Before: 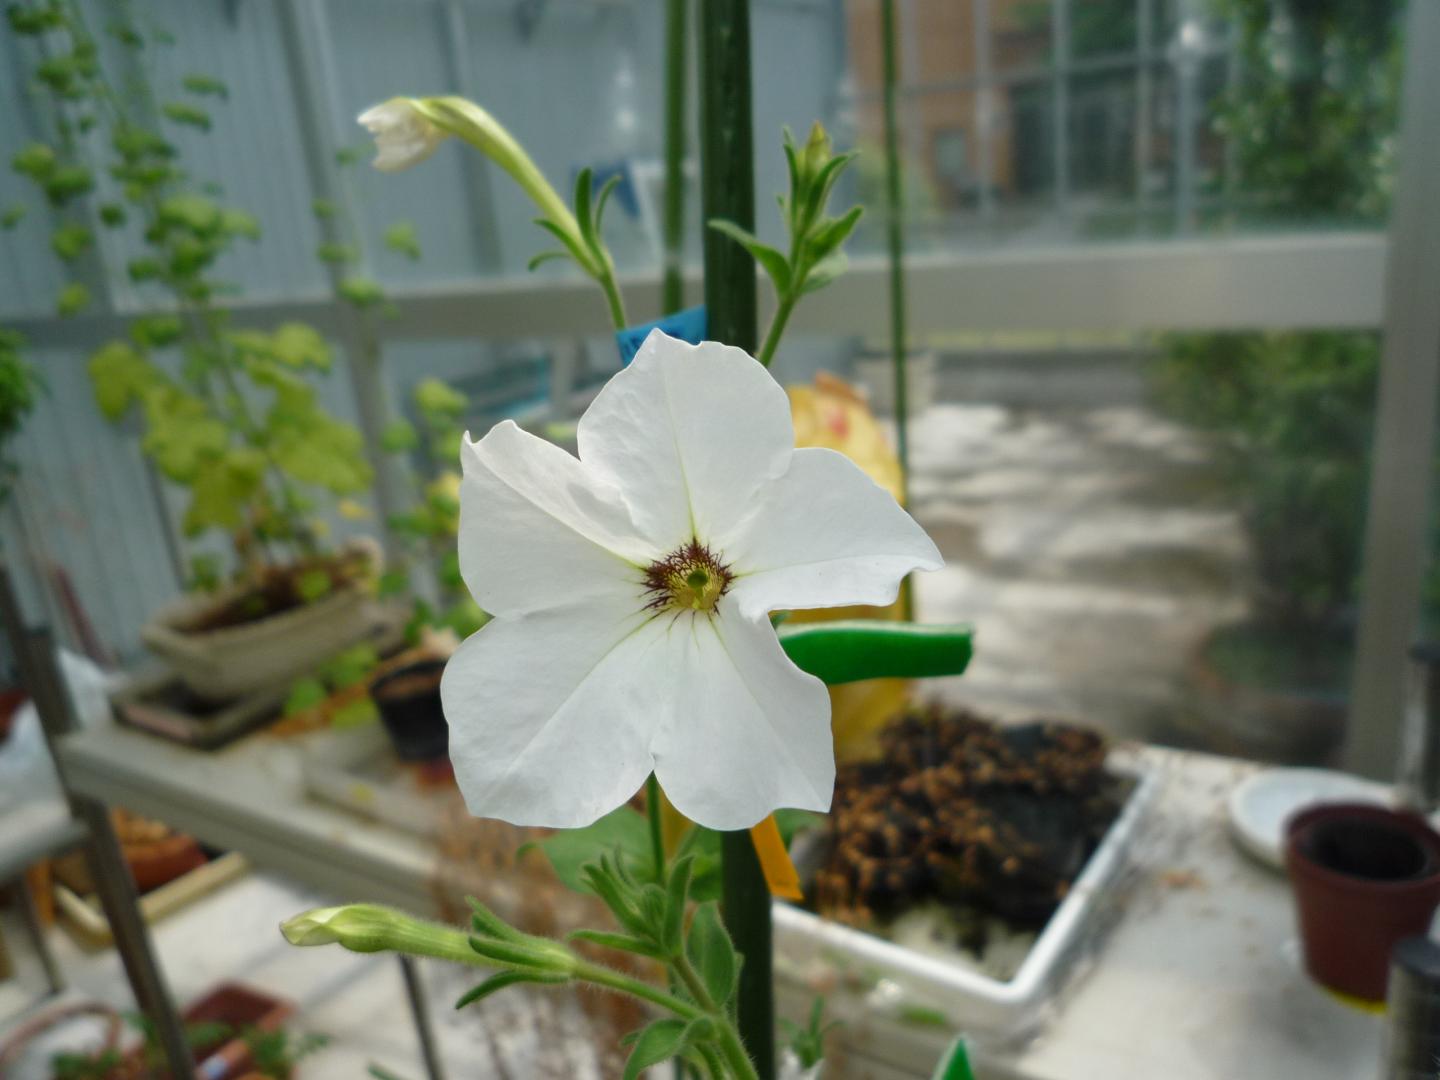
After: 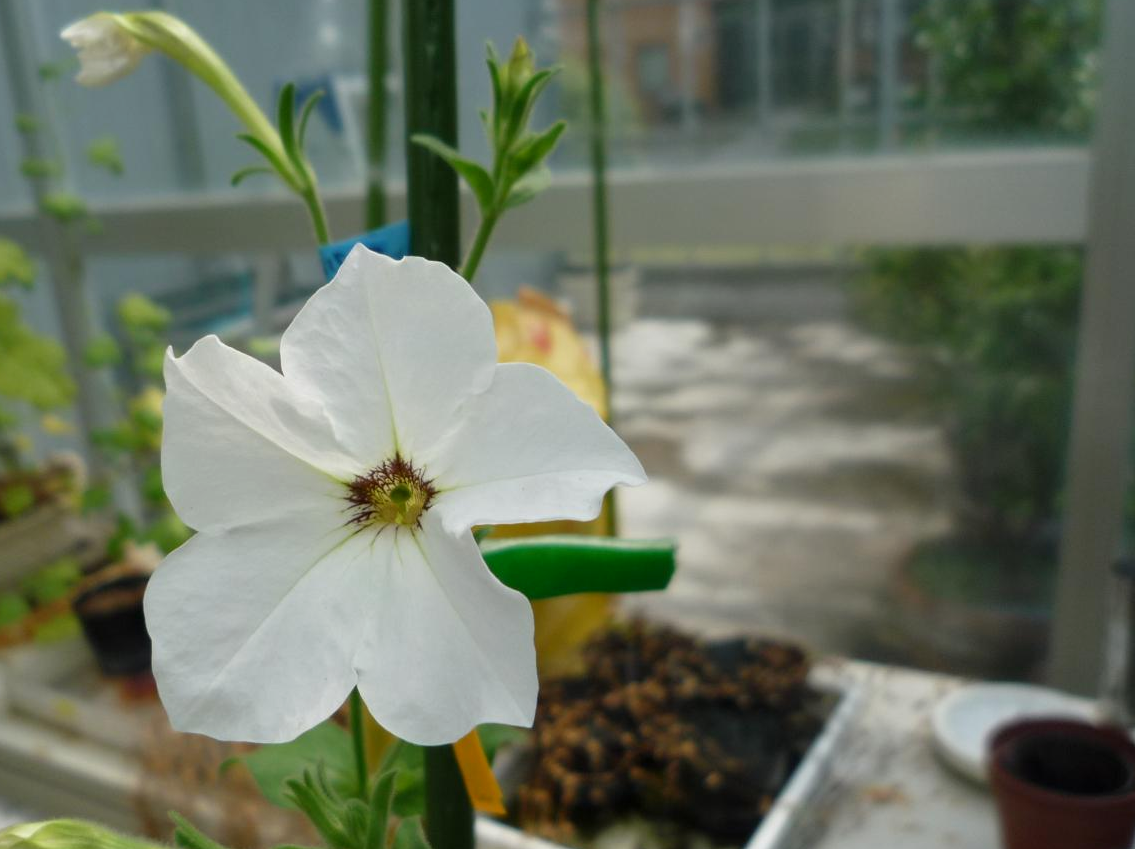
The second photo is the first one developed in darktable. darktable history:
crop and rotate: left 20.663%, top 7.897%, right 0.498%, bottom 13.438%
exposure: black level correction 0.001, exposure -0.121 EV, compensate exposure bias true, compensate highlight preservation false
